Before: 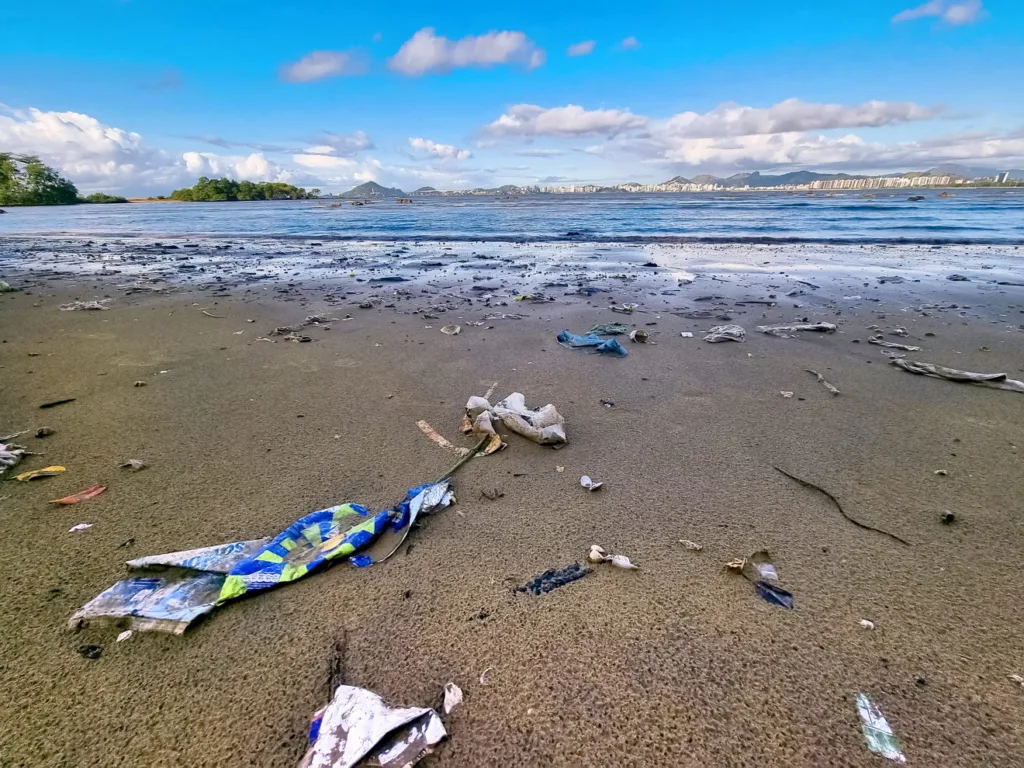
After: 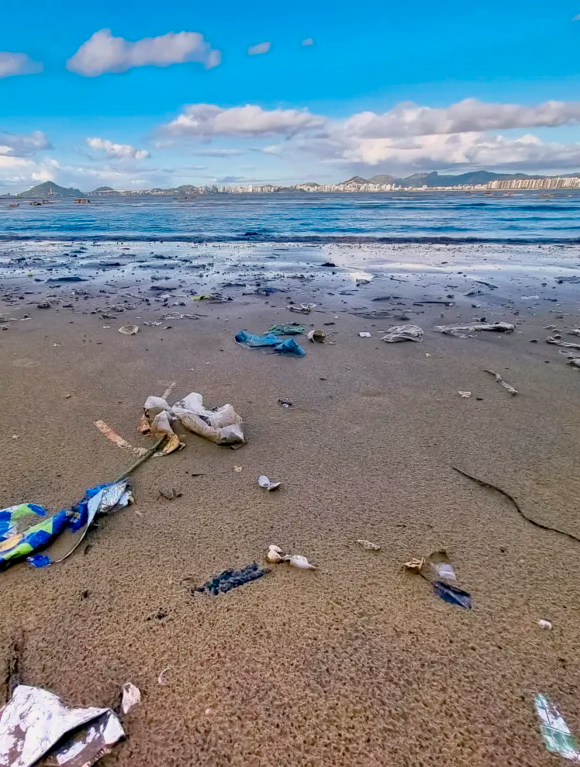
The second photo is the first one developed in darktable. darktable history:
exposure: exposure 0.2 EV, compensate highlight preservation false
crop: left 31.458%, top 0%, right 11.876%
tone equalizer: -8 EV 0.25 EV, -7 EV 0.417 EV, -6 EV 0.417 EV, -5 EV 0.25 EV, -3 EV -0.25 EV, -2 EV -0.417 EV, -1 EV -0.417 EV, +0 EV -0.25 EV, edges refinement/feathering 500, mask exposure compensation -1.57 EV, preserve details guided filter
